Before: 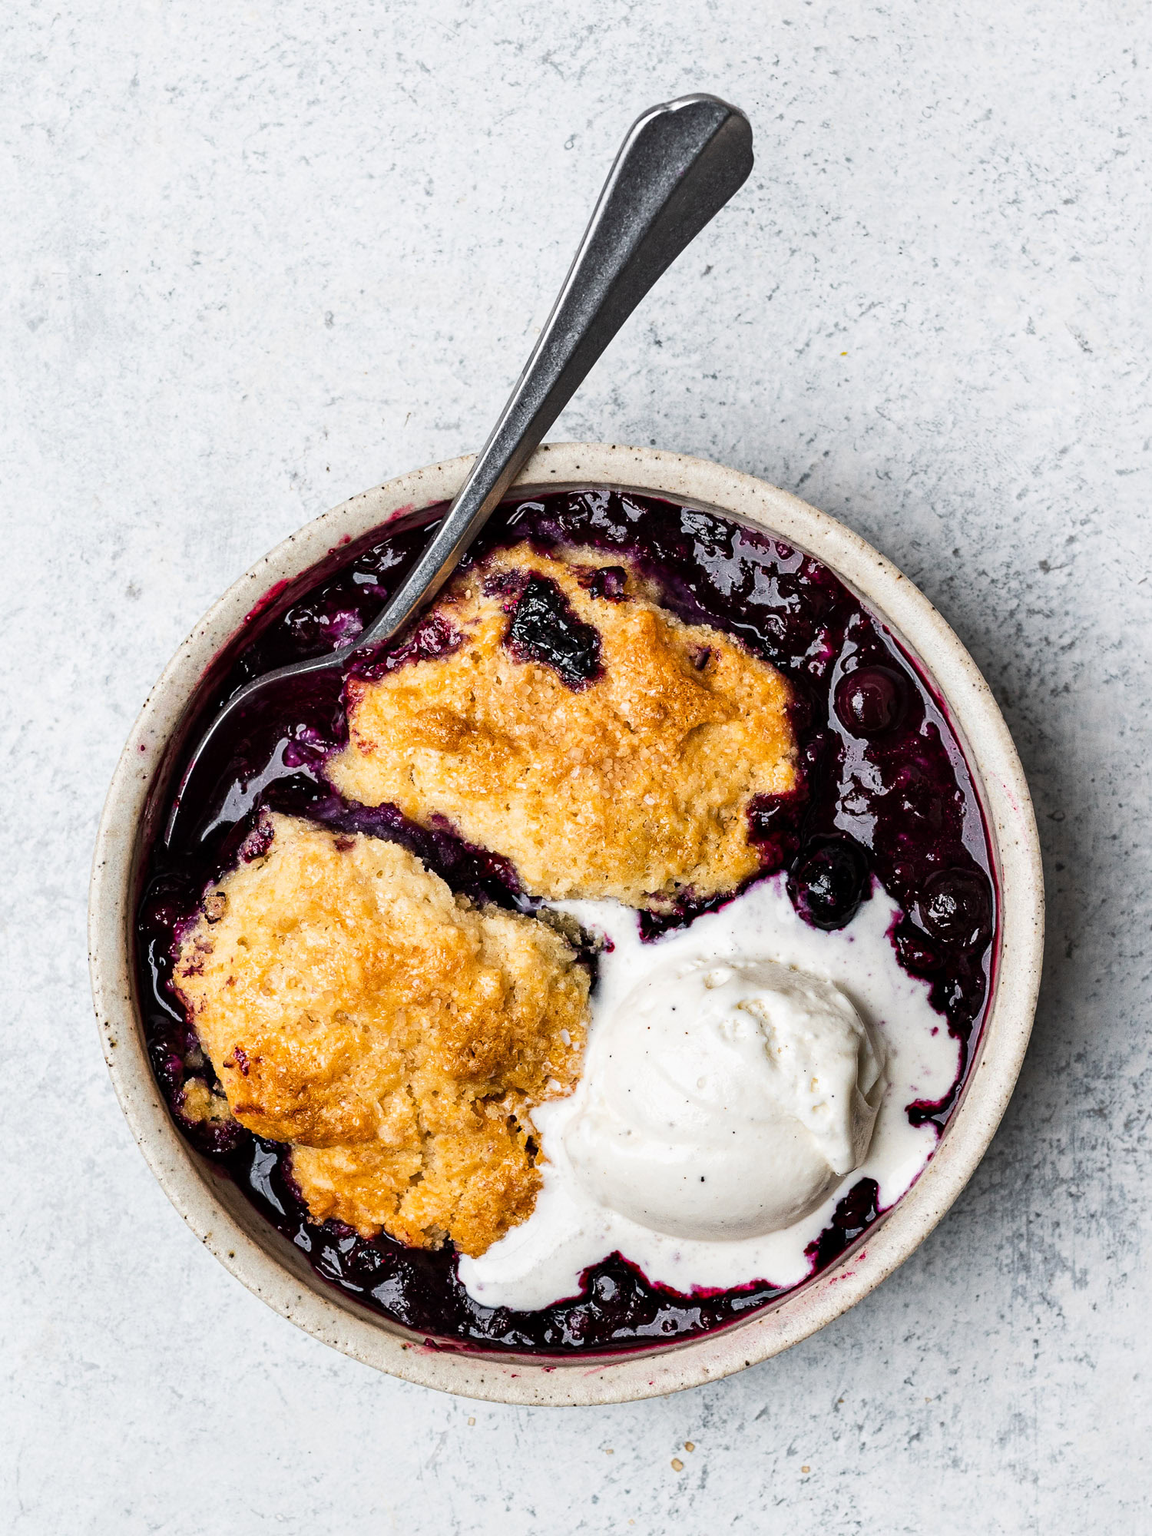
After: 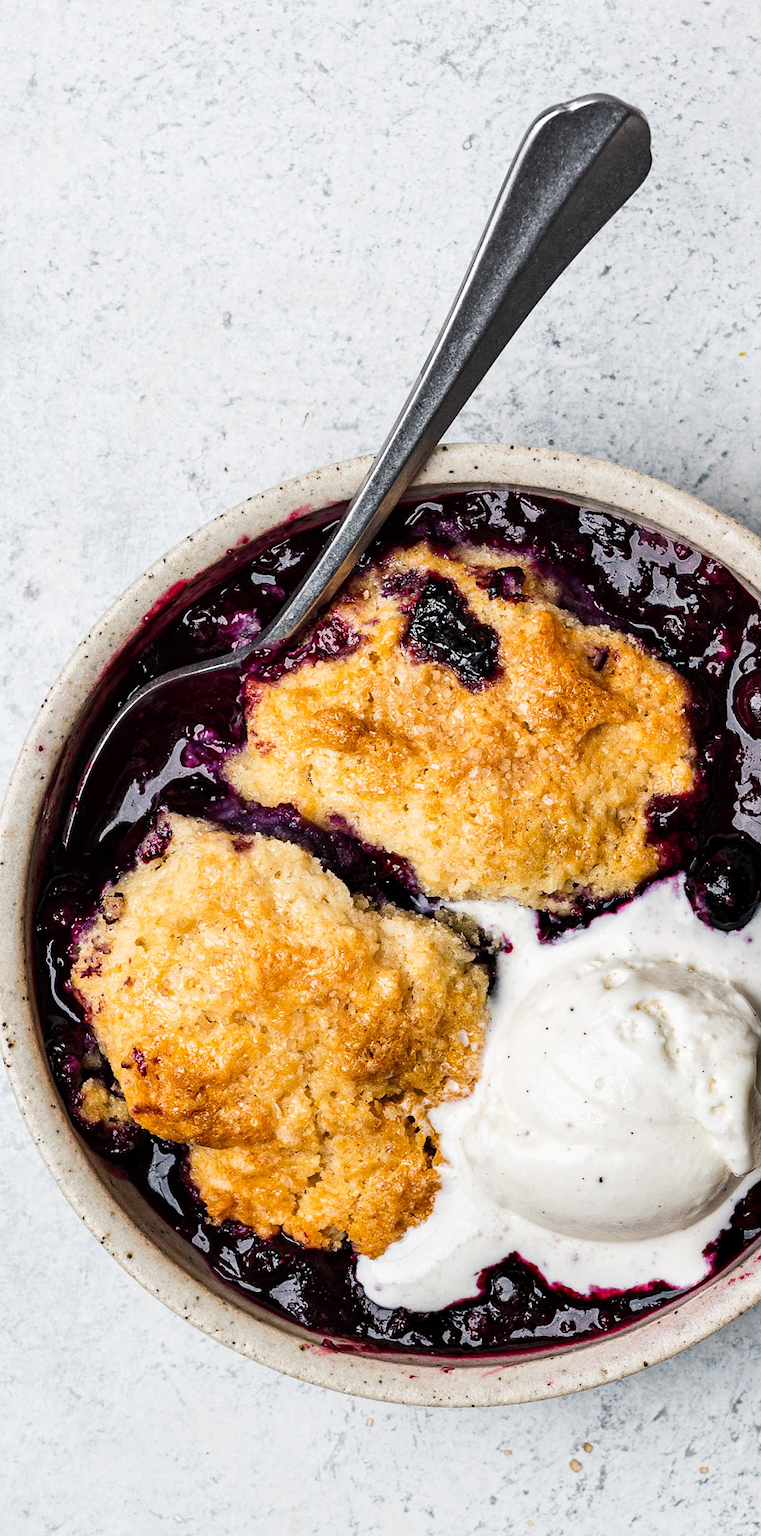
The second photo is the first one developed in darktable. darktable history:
crop and rotate: left 8.906%, right 24.989%
